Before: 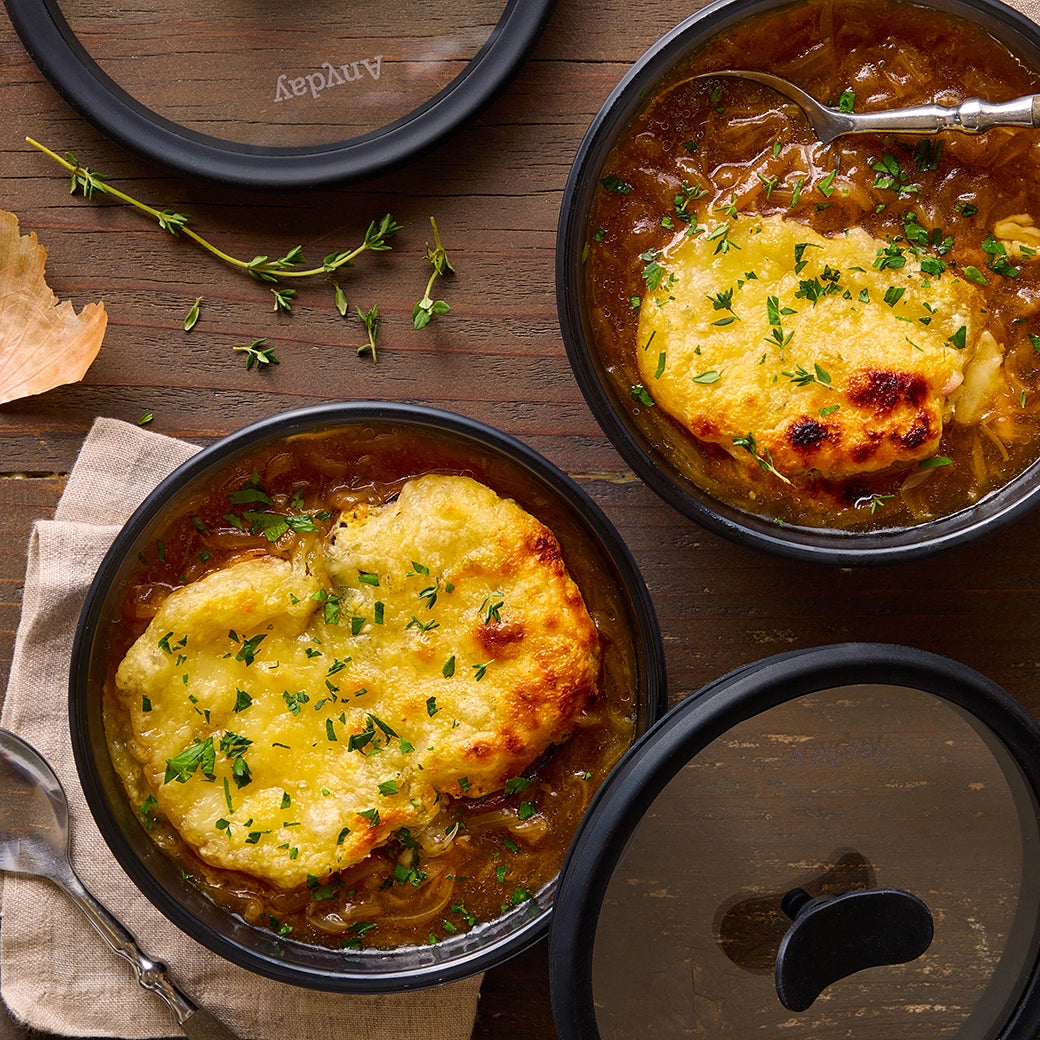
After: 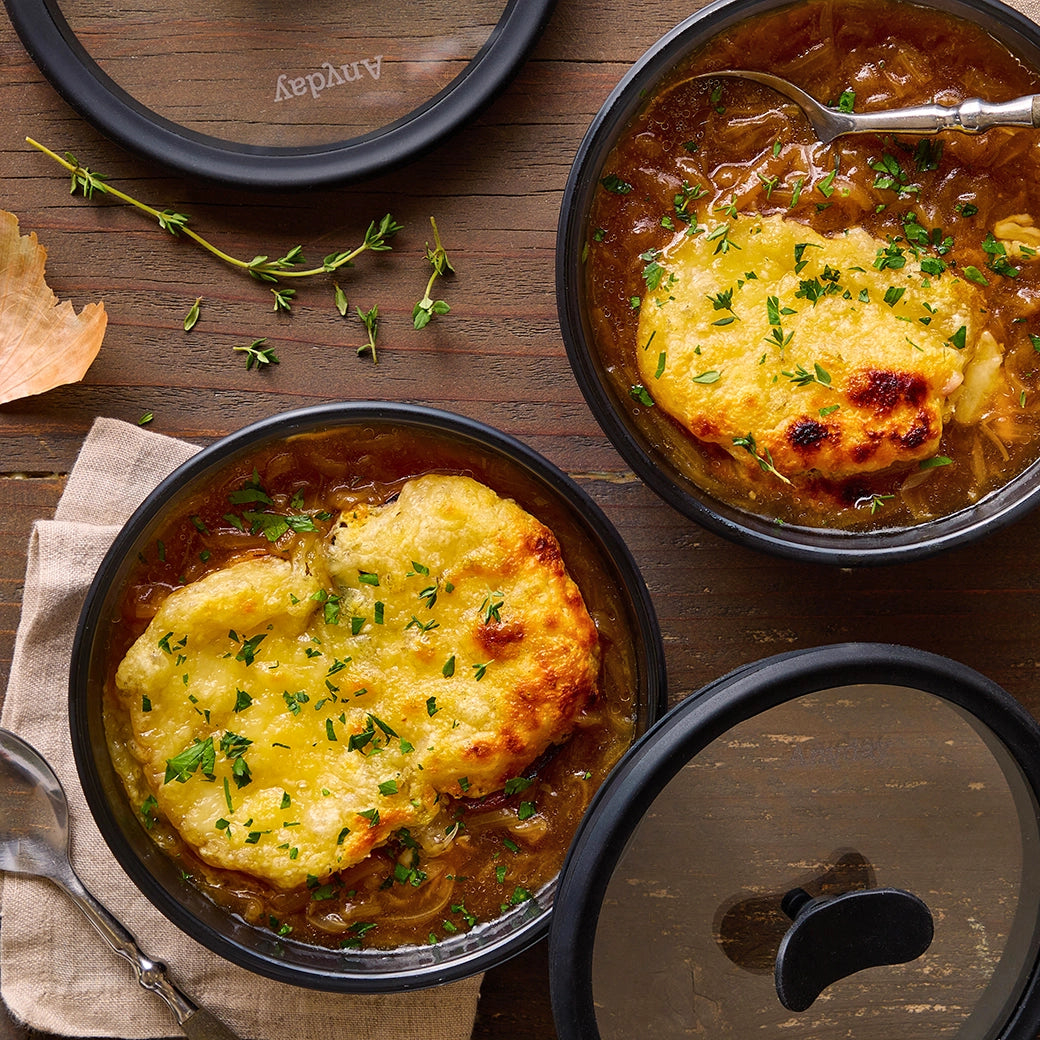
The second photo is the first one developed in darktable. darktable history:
shadows and highlights: shadows 39.67, highlights -53.11, low approximation 0.01, soften with gaussian
